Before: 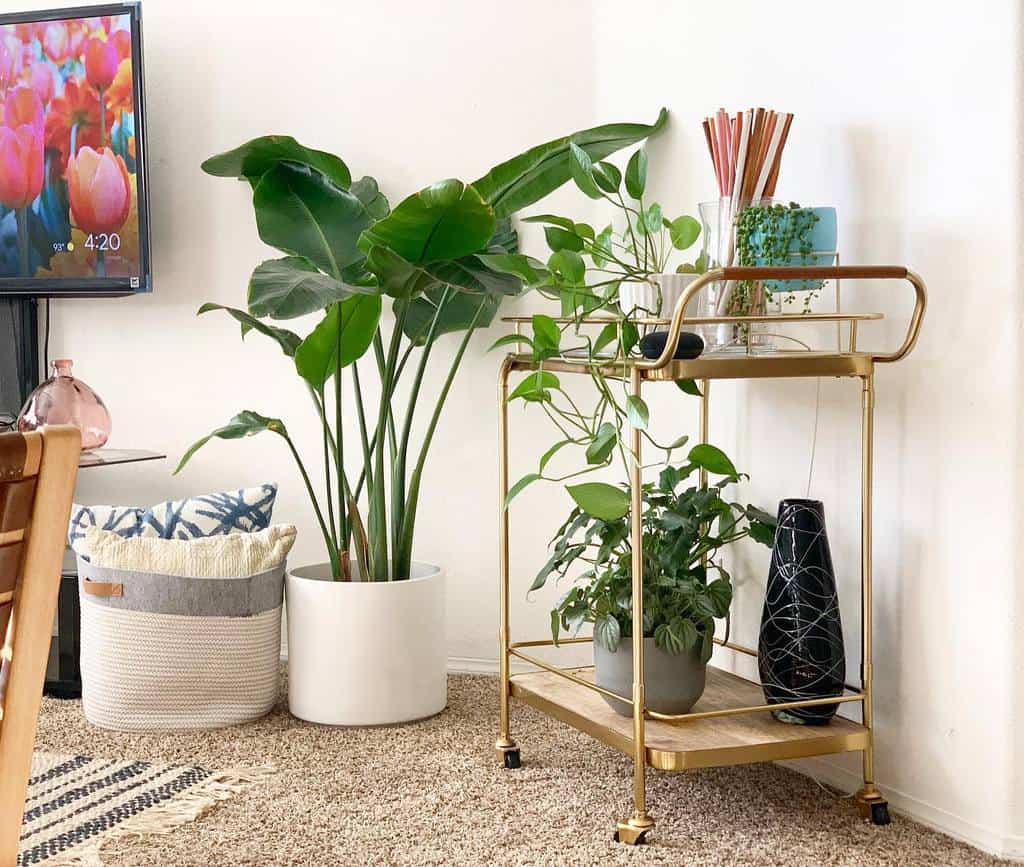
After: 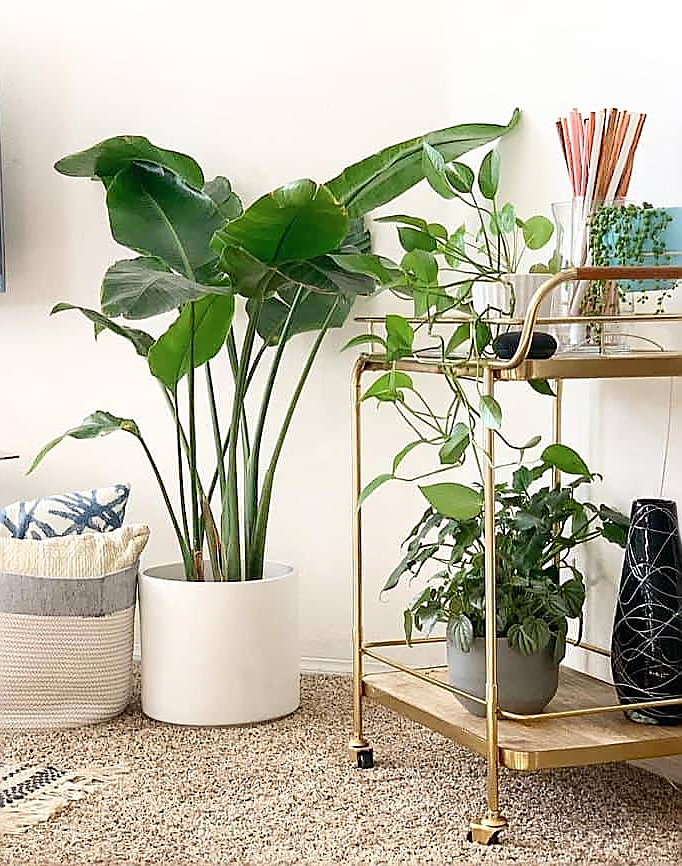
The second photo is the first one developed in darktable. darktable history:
crop and rotate: left 14.436%, right 18.898%
shadows and highlights: shadows -24.28, highlights 49.77, soften with gaussian
sharpen: radius 1.4, amount 1.25, threshold 0.7
